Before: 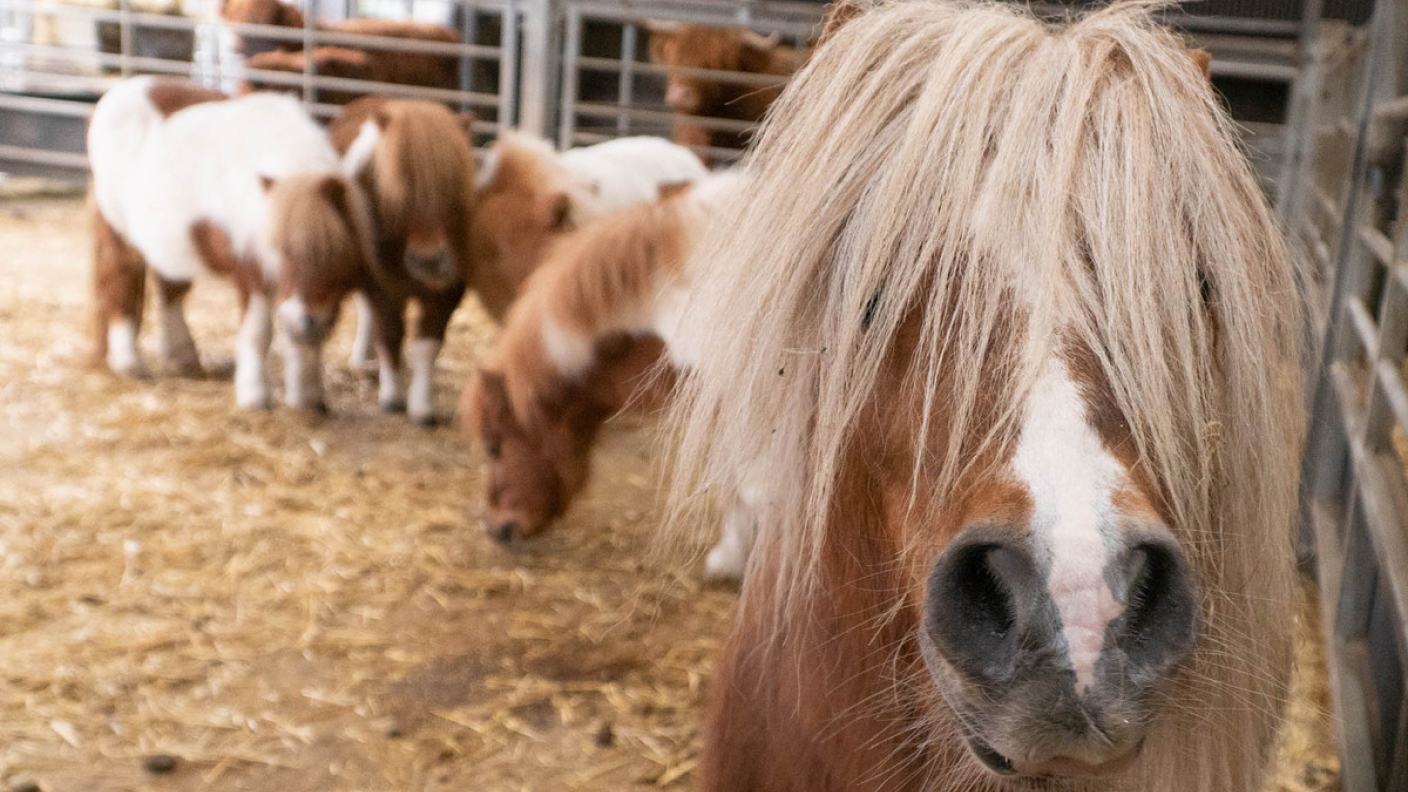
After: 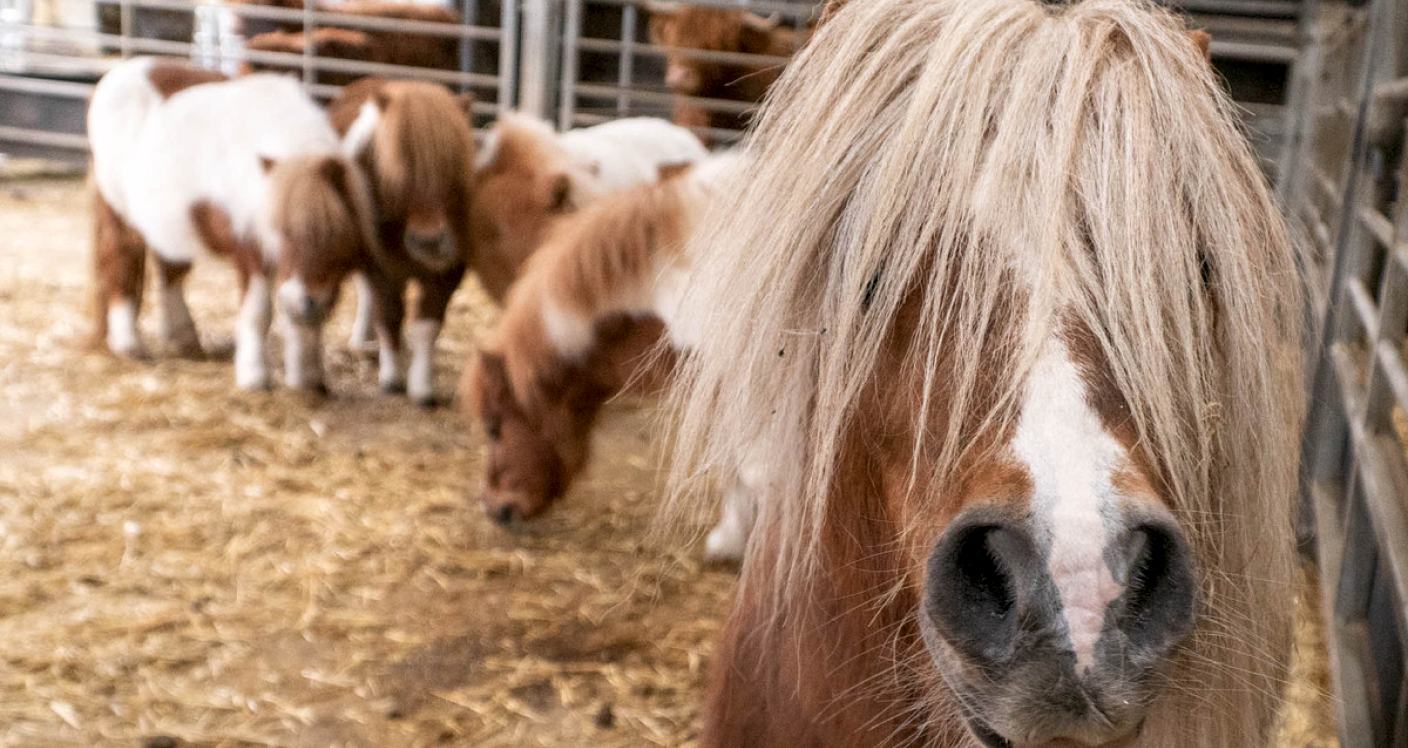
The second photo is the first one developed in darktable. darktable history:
crop and rotate: top 2.479%, bottom 3.018%
local contrast: detail 130%
